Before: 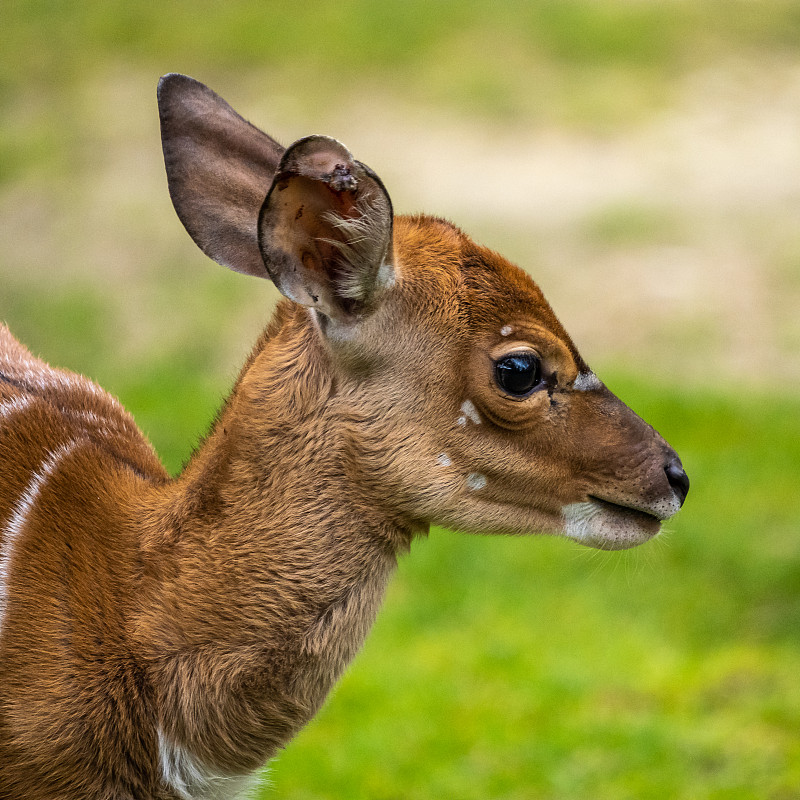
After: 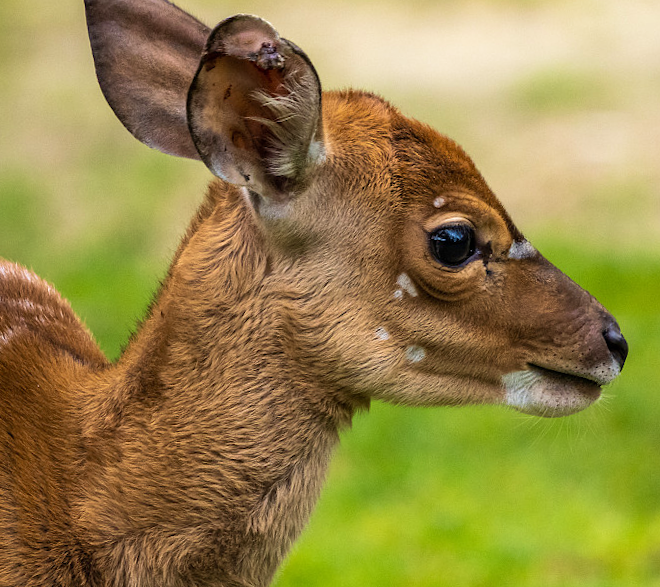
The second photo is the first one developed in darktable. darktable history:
rotate and perspective: rotation -2.29°, automatic cropping off
velvia: on, module defaults
crop: left 9.712%, top 16.928%, right 10.845%, bottom 12.332%
